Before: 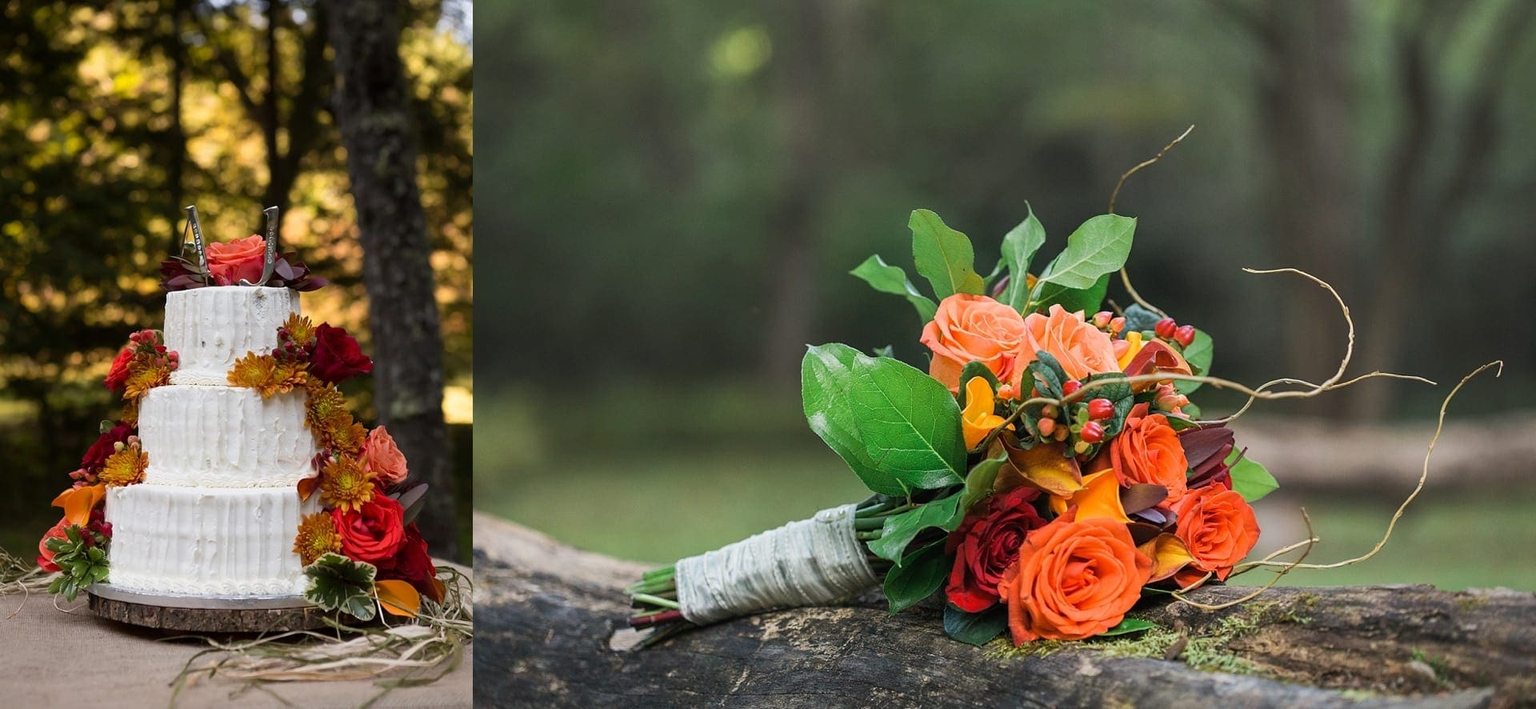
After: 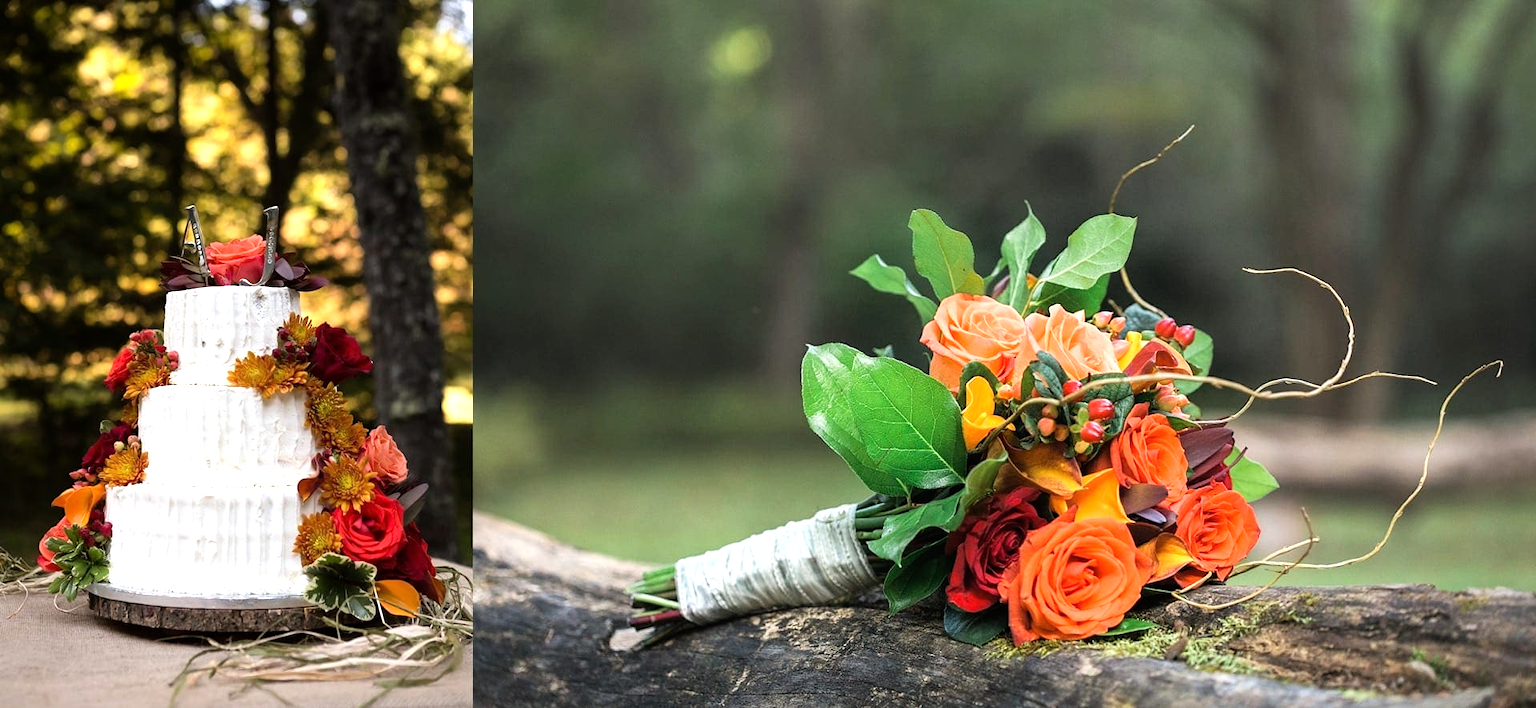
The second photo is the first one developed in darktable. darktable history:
tone equalizer: -8 EV -0.768 EV, -7 EV -0.71 EV, -6 EV -0.608 EV, -5 EV -0.364 EV, -3 EV 0.402 EV, -2 EV 0.6 EV, -1 EV 0.695 EV, +0 EV 0.744 EV
